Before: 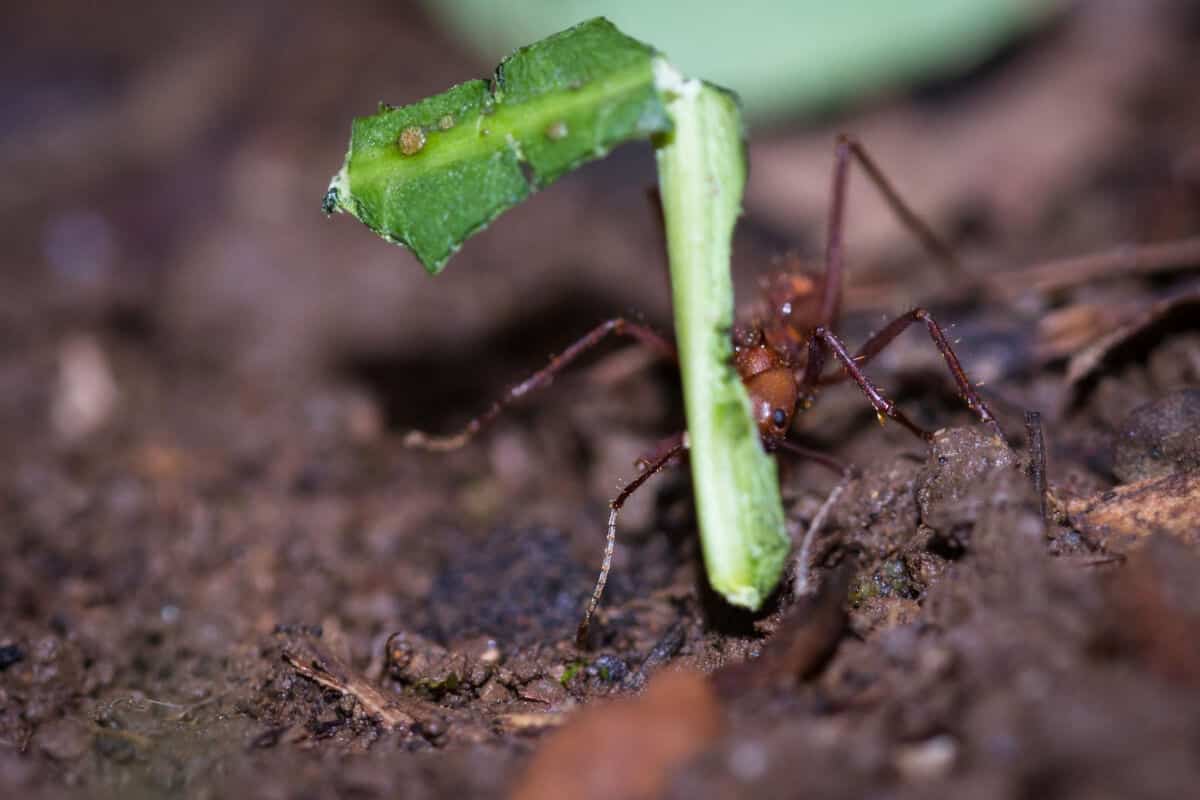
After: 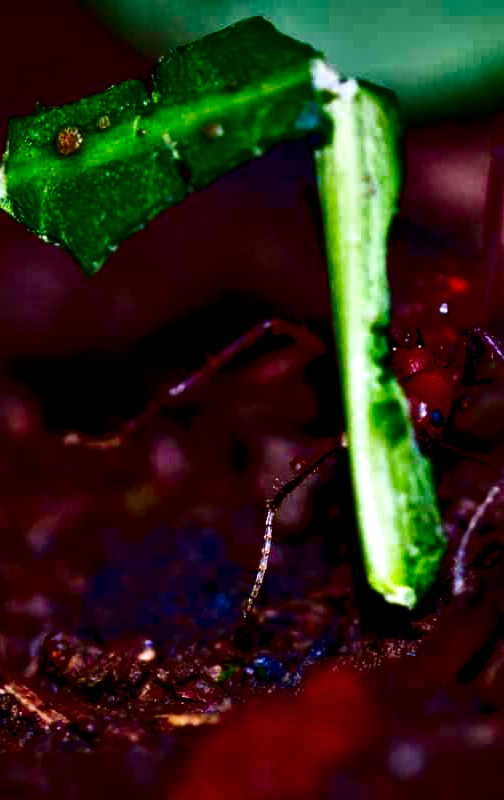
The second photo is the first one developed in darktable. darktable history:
local contrast: mode bilateral grid, contrast 31, coarseness 25, midtone range 0.2
contrast brightness saturation: brightness -0.984, saturation 0.983
contrast equalizer: y [[0.6 ×6], [0.55 ×6], [0 ×6], [0 ×6], [0 ×6]]
filmic rgb: black relative exposure -12 EV, white relative exposure 2.82 EV, threshold 3.01 EV, target black luminance 0%, hardness 8.13, latitude 69.99%, contrast 1.138, highlights saturation mix 10.3%, shadows ↔ highlights balance -0.388%, enable highlight reconstruction true
shadows and highlights: shadows 25.04, highlights -48.3, soften with gaussian
crop: left 28.603%, right 29.334%
haze removal: compatibility mode true, adaptive false
